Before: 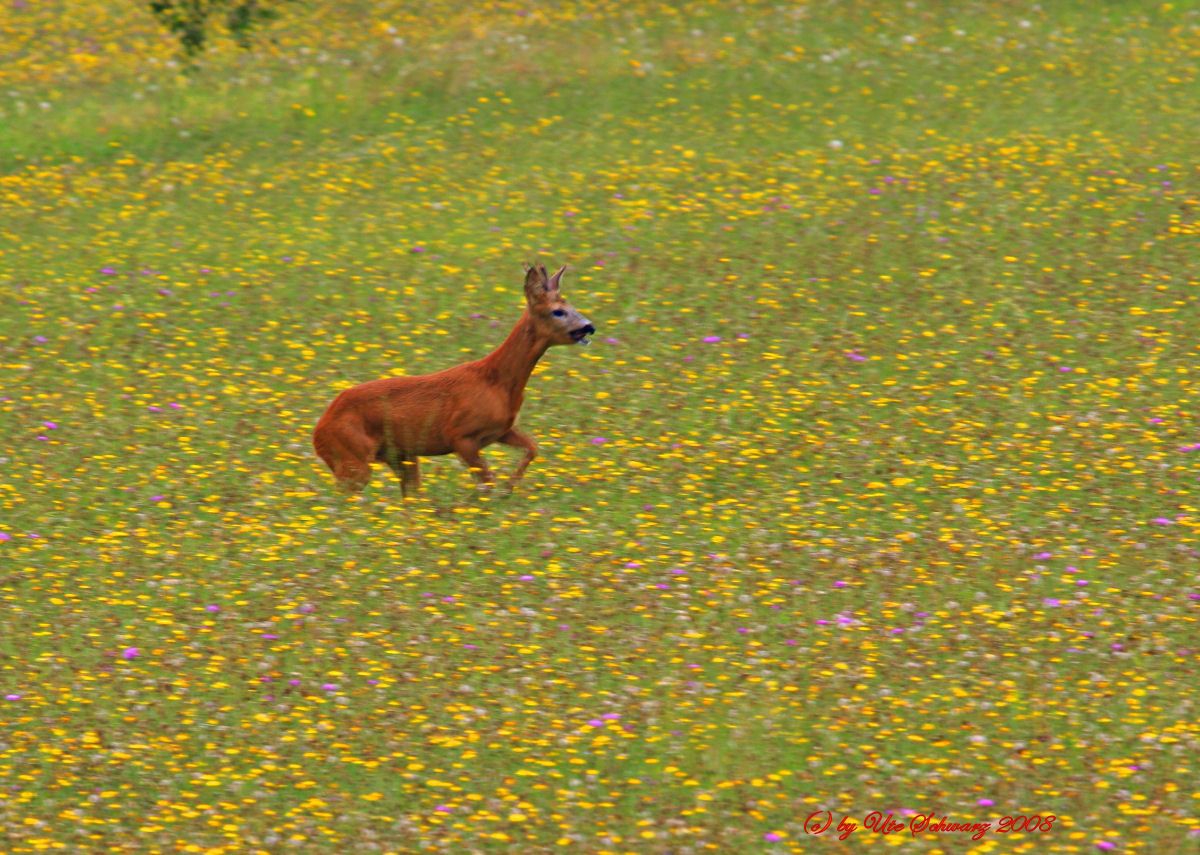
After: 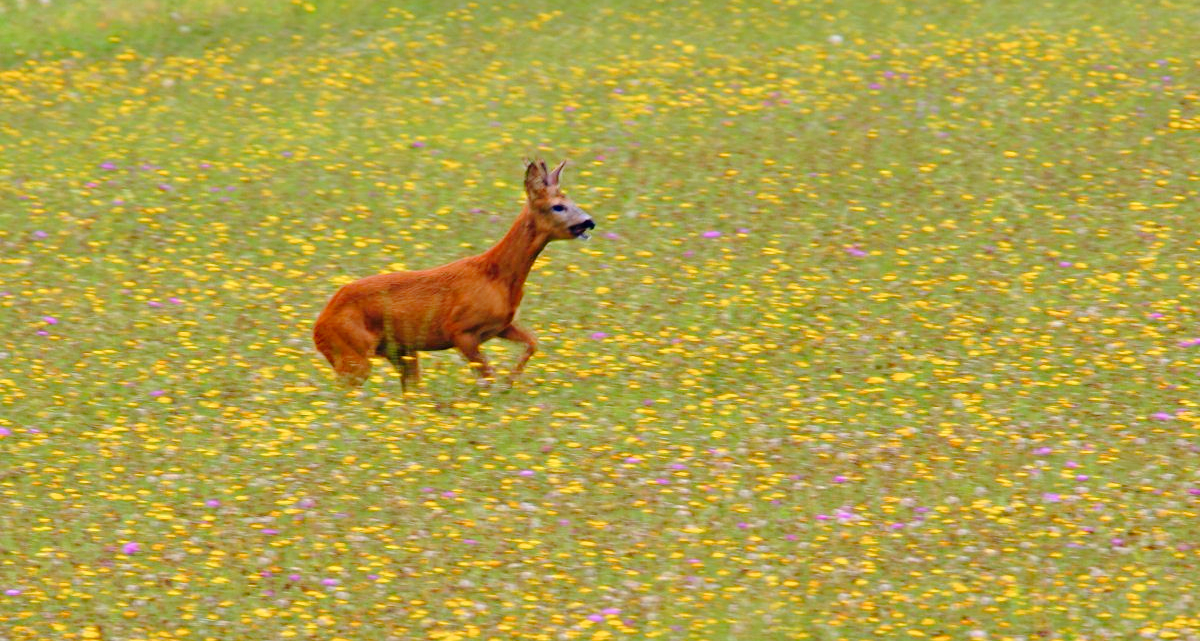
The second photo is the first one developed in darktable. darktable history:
white balance: red 1.009, blue 1.027
crop and rotate: top 12.5%, bottom 12.5%
tone curve: curves: ch0 [(0, 0) (0.003, 0.002) (0.011, 0.007) (0.025, 0.016) (0.044, 0.027) (0.069, 0.045) (0.1, 0.077) (0.136, 0.114) (0.177, 0.166) (0.224, 0.241) (0.277, 0.328) (0.335, 0.413) (0.399, 0.498) (0.468, 0.572) (0.543, 0.638) (0.623, 0.711) (0.709, 0.786) (0.801, 0.853) (0.898, 0.929) (1, 1)], preserve colors none
